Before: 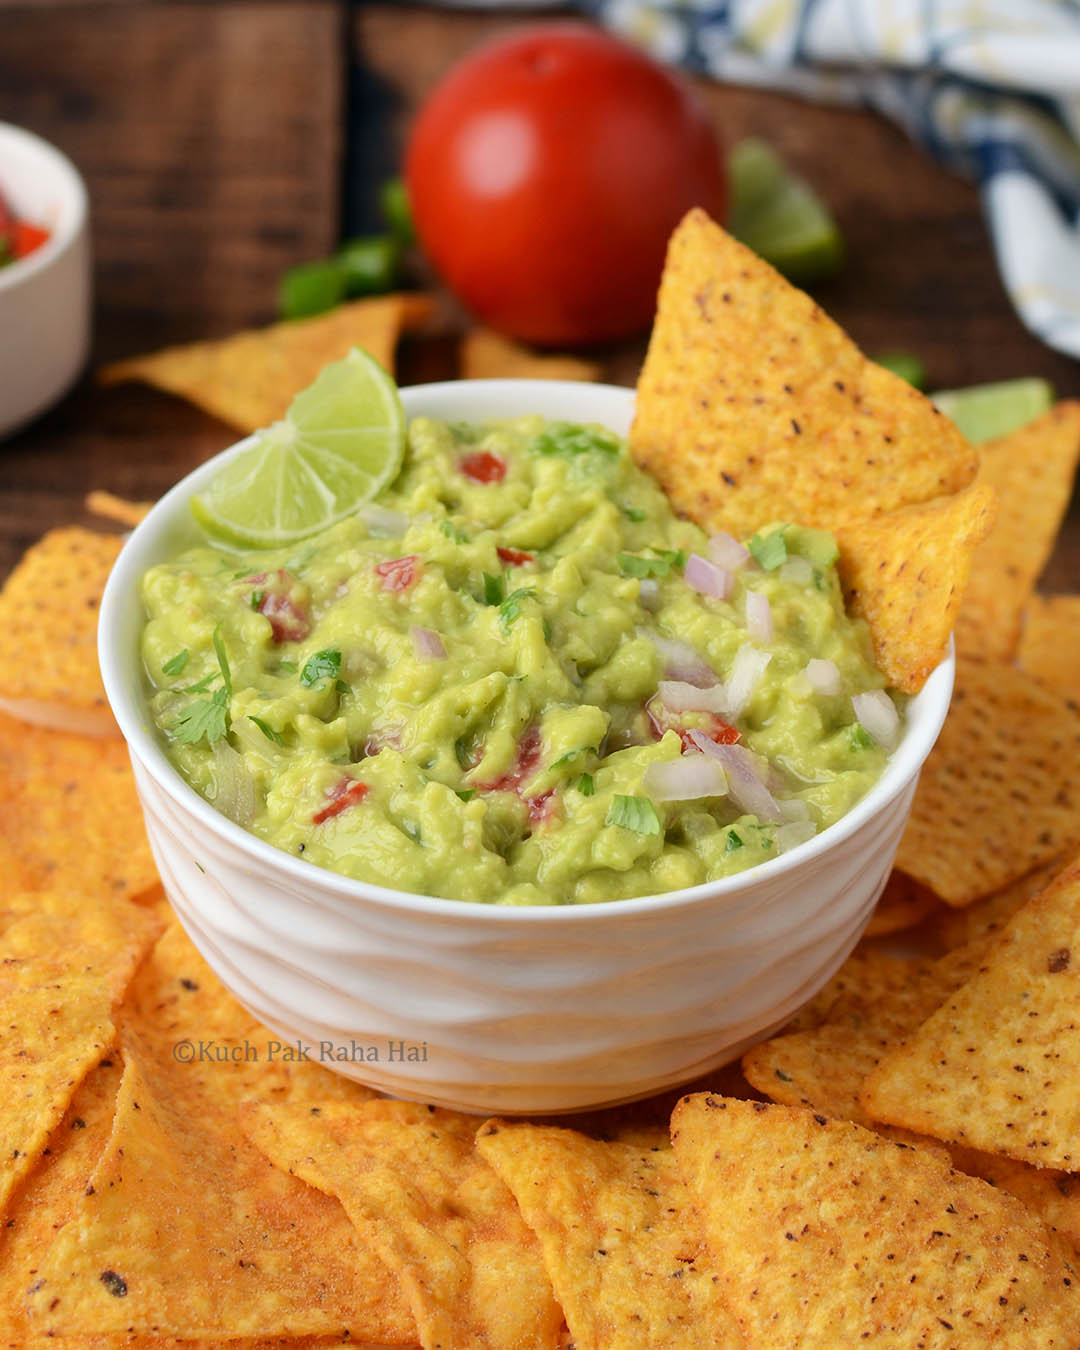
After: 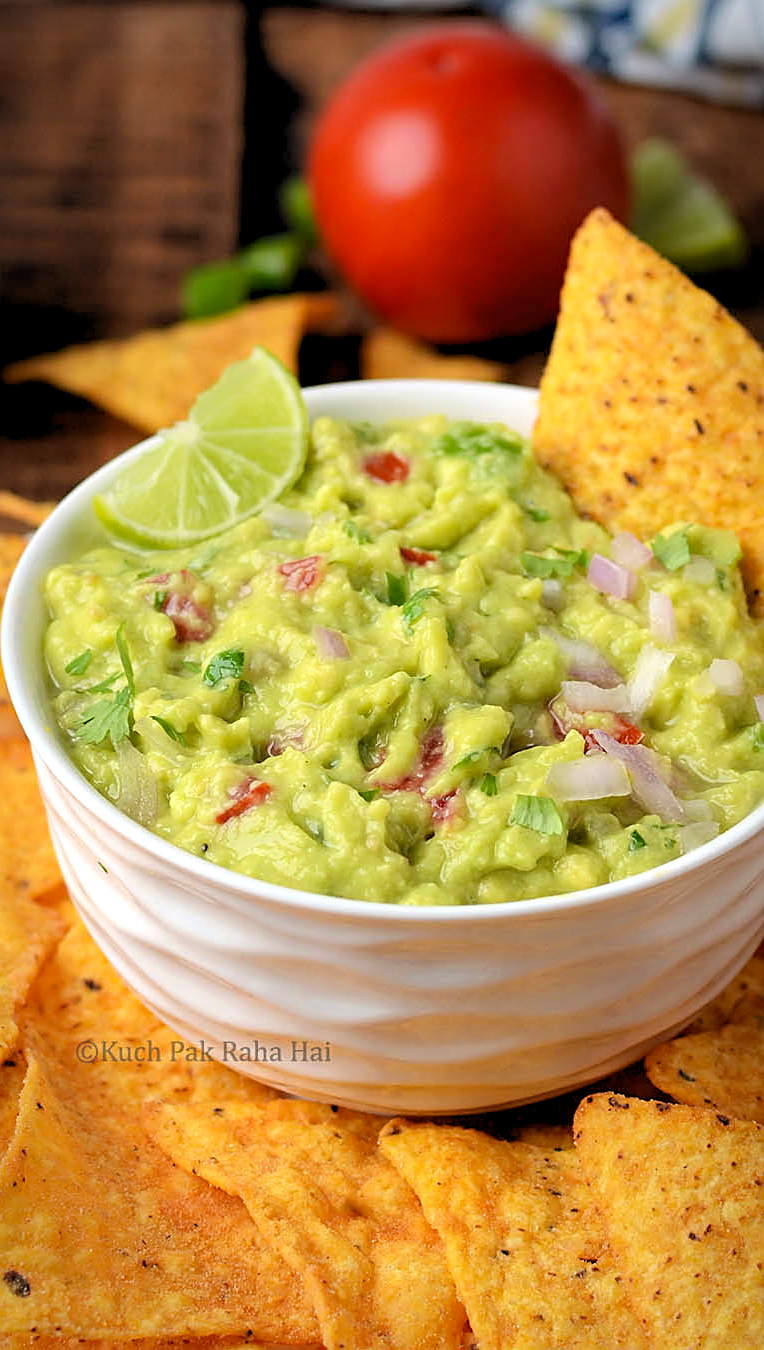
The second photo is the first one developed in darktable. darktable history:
crop and rotate: left 9.061%, right 20.142%
haze removal: compatibility mode true, adaptive false
rgb levels: levels [[0.01, 0.419, 0.839], [0, 0.5, 1], [0, 0.5, 1]]
sharpen: on, module defaults
vignetting: fall-off start 80.87%, fall-off radius 61.59%, brightness -0.384, saturation 0.007, center (0, 0.007), automatic ratio true, width/height ratio 1.418
